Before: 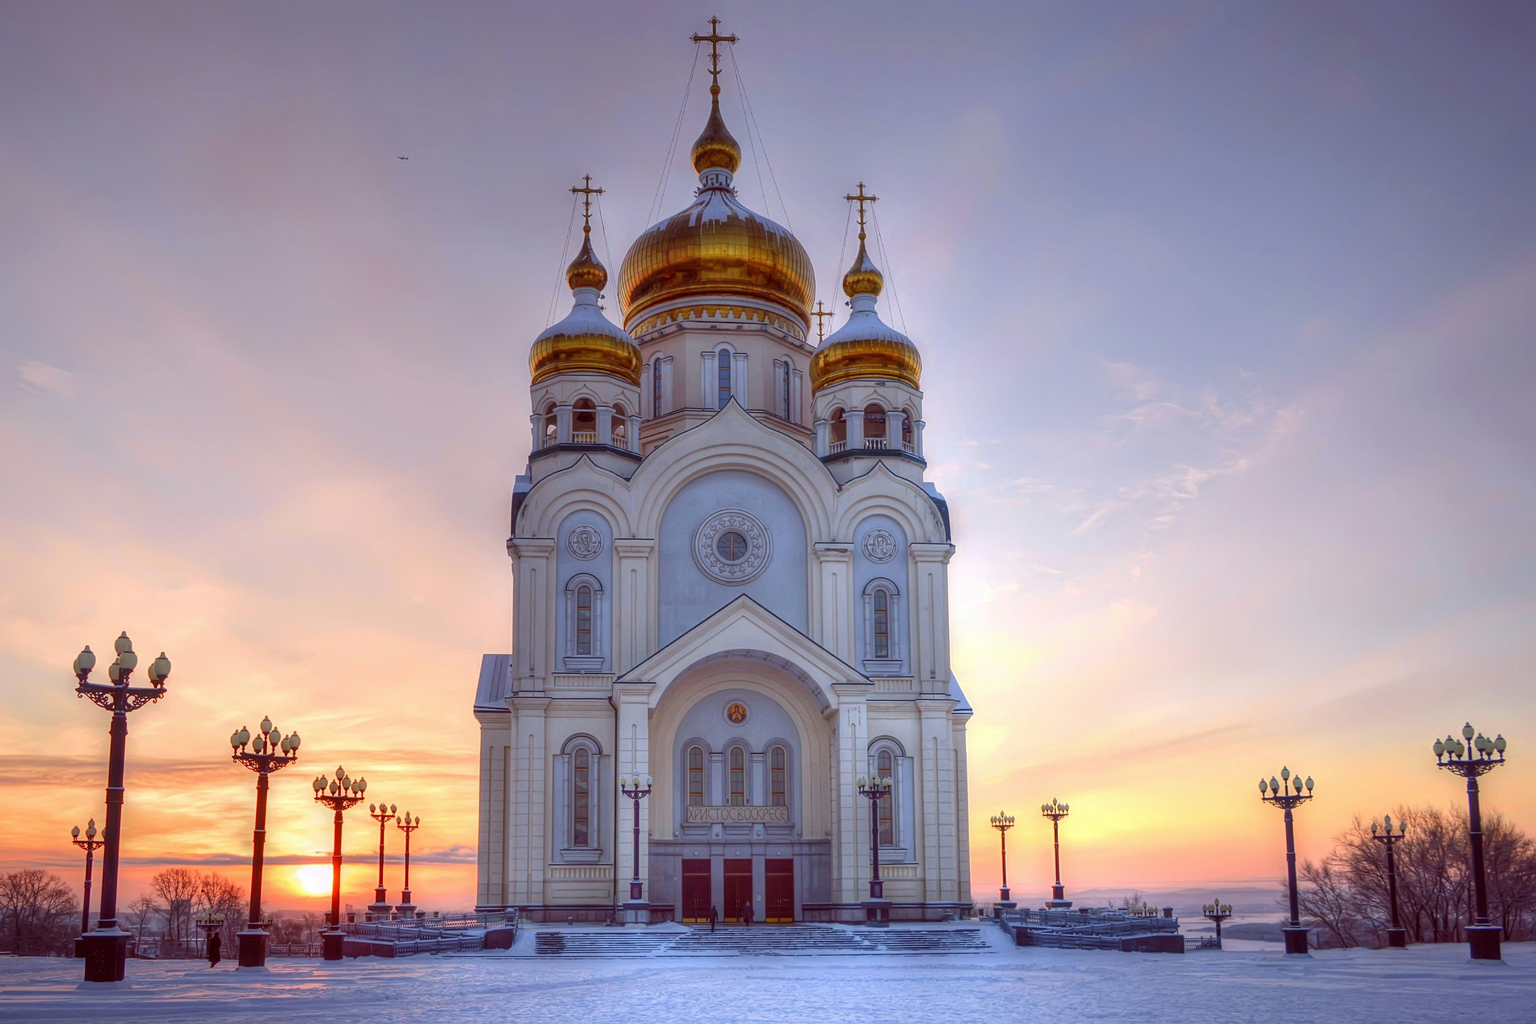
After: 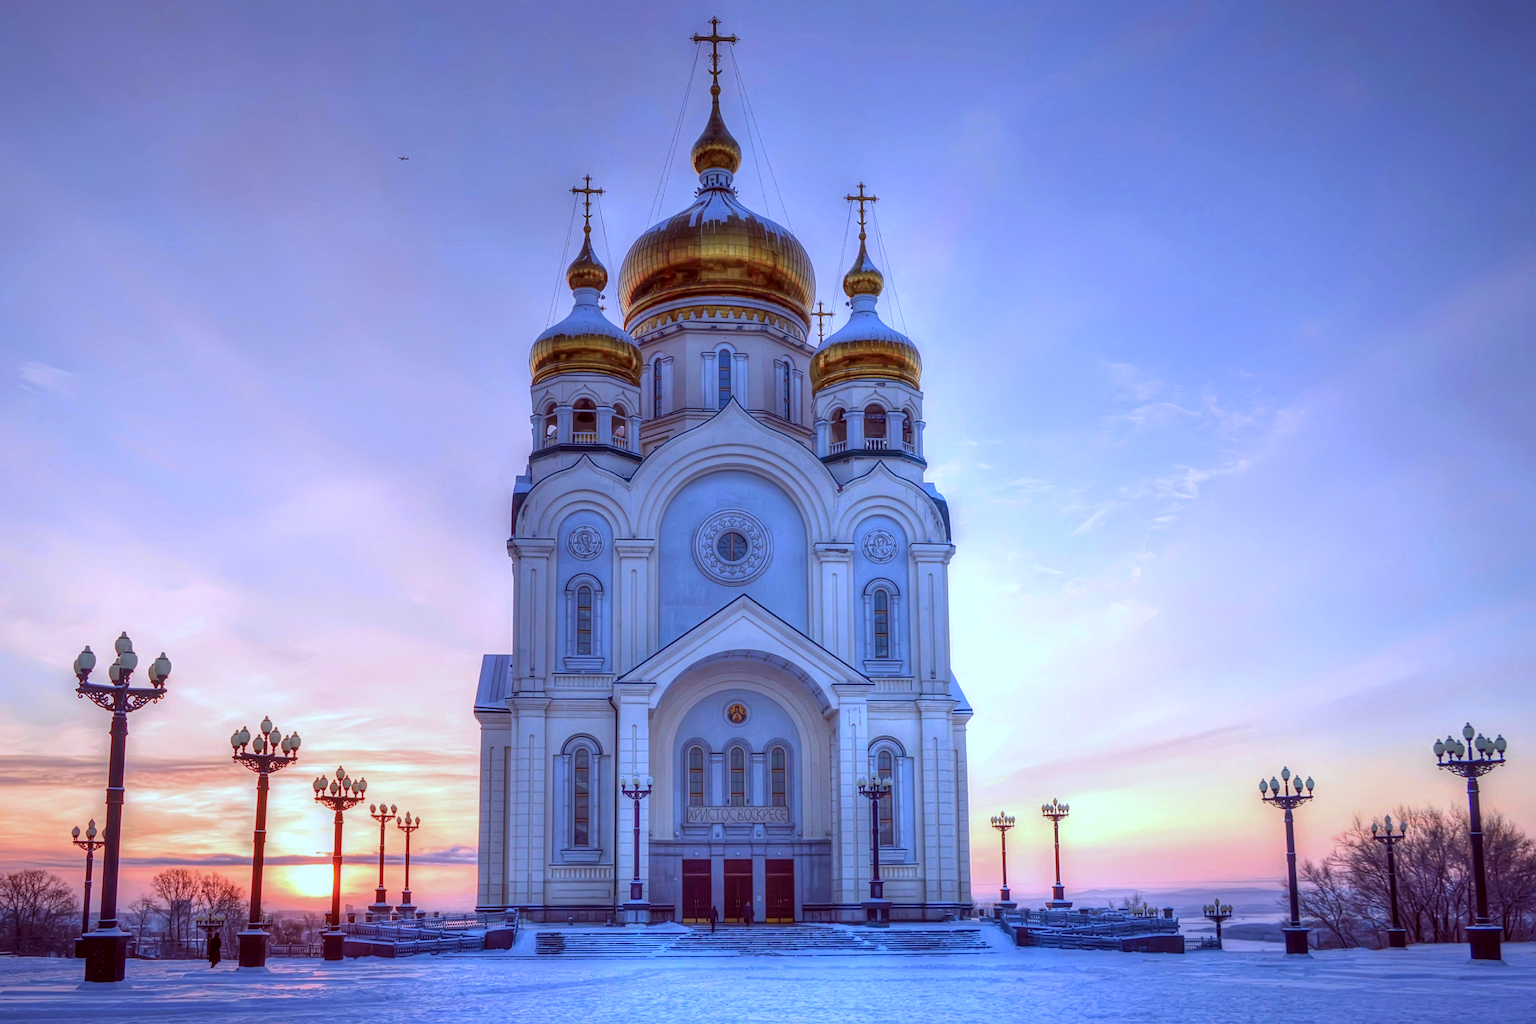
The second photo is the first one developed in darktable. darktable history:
color calibration: gray › normalize channels true, illuminant as shot in camera, adaptation linear Bradford (ICC v4), x 0.407, y 0.406, temperature 3598.65 K, gamut compression 0.018
local contrast: on, module defaults
